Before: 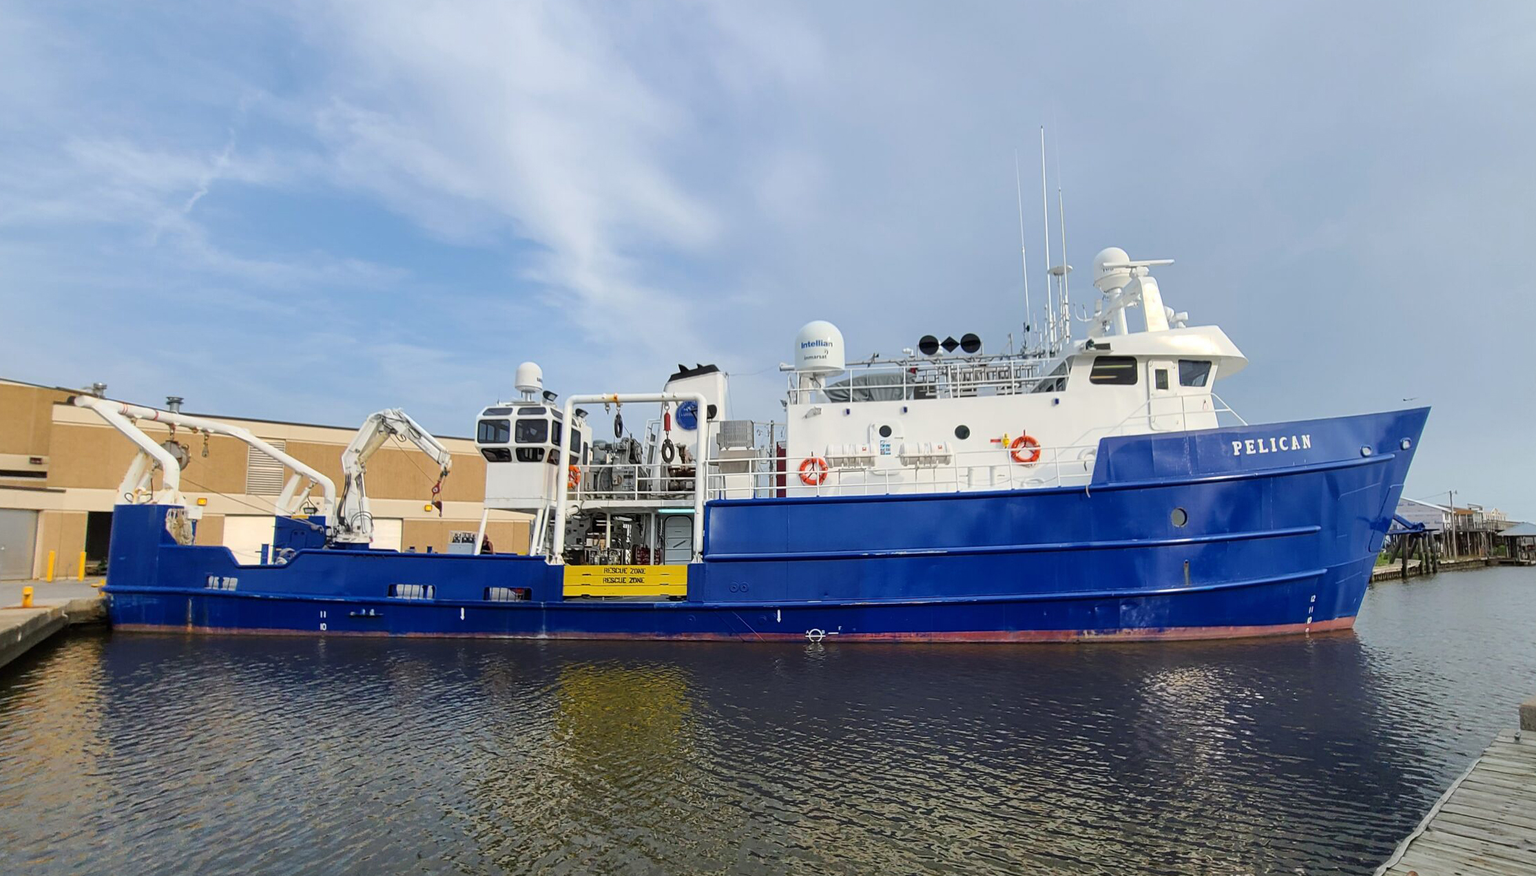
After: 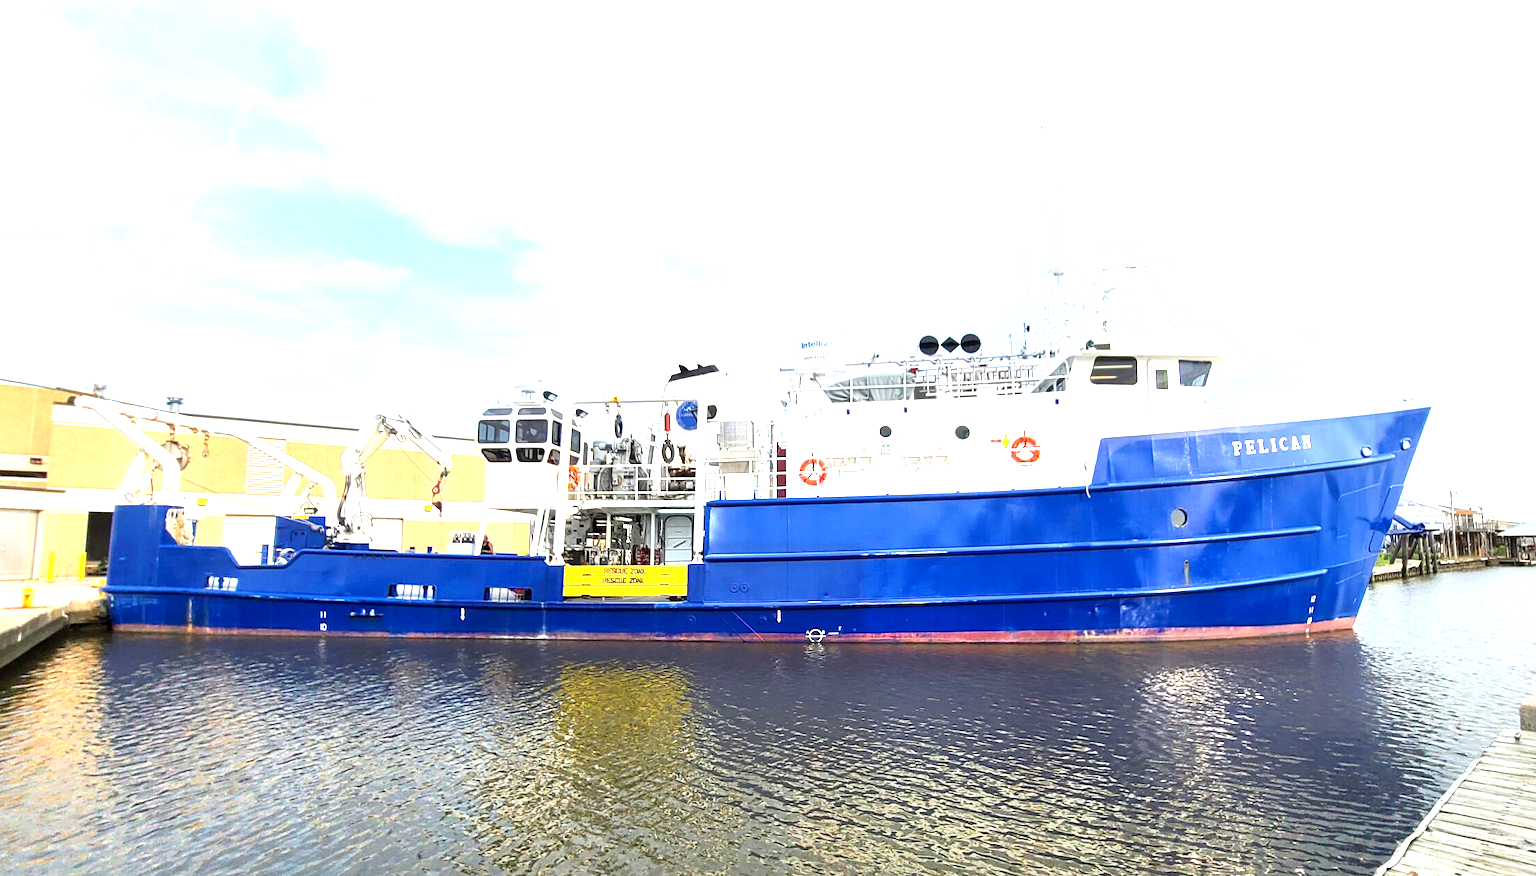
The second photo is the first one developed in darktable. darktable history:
exposure: black level correction 0.001, exposure 1.729 EV, compensate highlight preservation false
